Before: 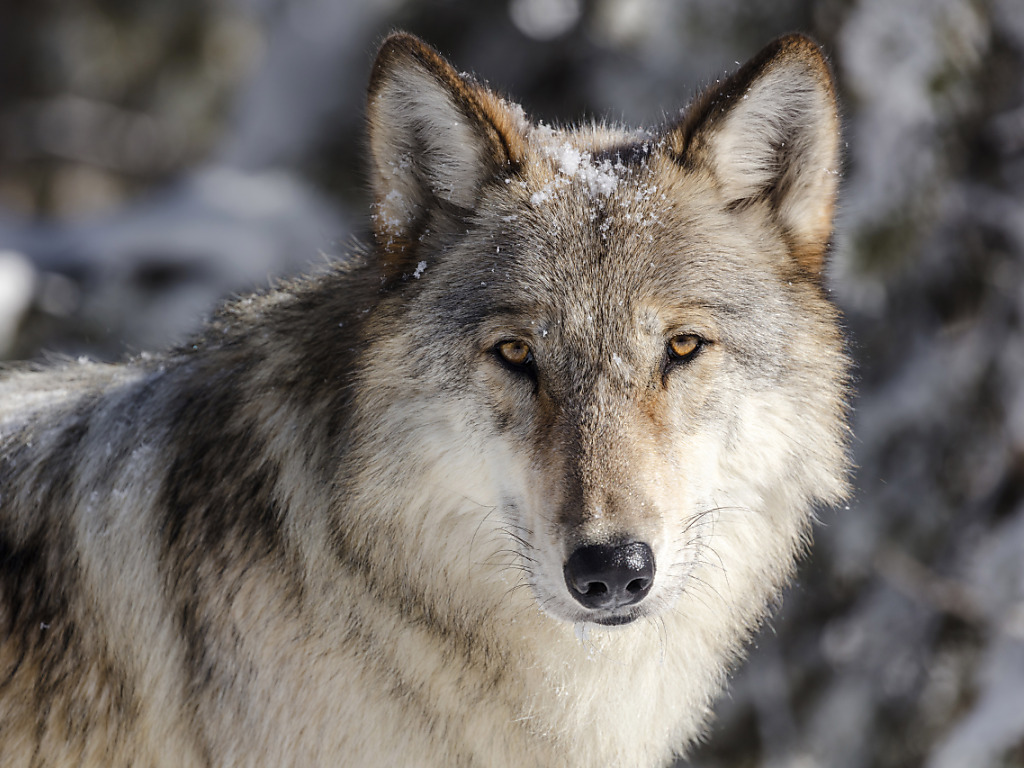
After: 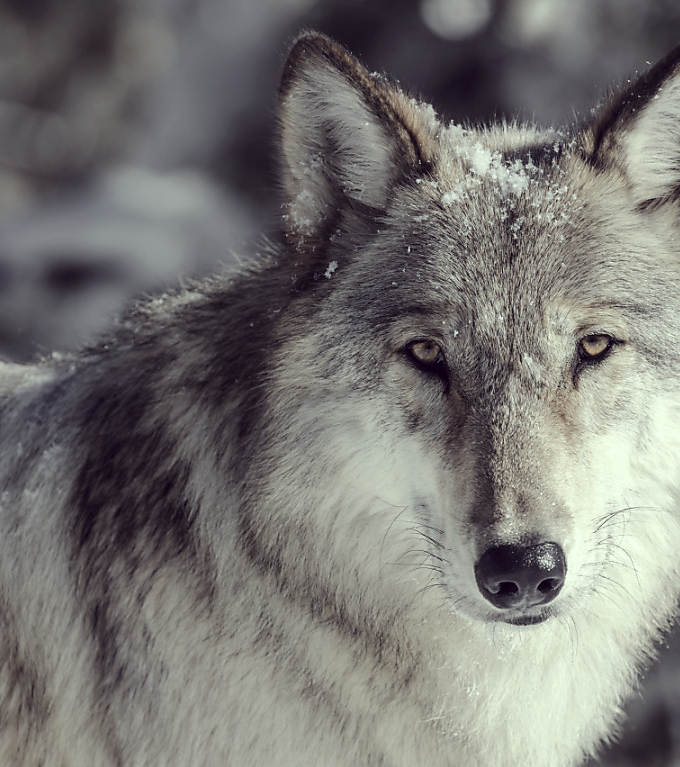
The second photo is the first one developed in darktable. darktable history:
crop and rotate: left 8.744%, right 24.784%
color correction: highlights a* -20.62, highlights b* 20.02, shadows a* 19.3, shadows b* -20.71, saturation 0.391
